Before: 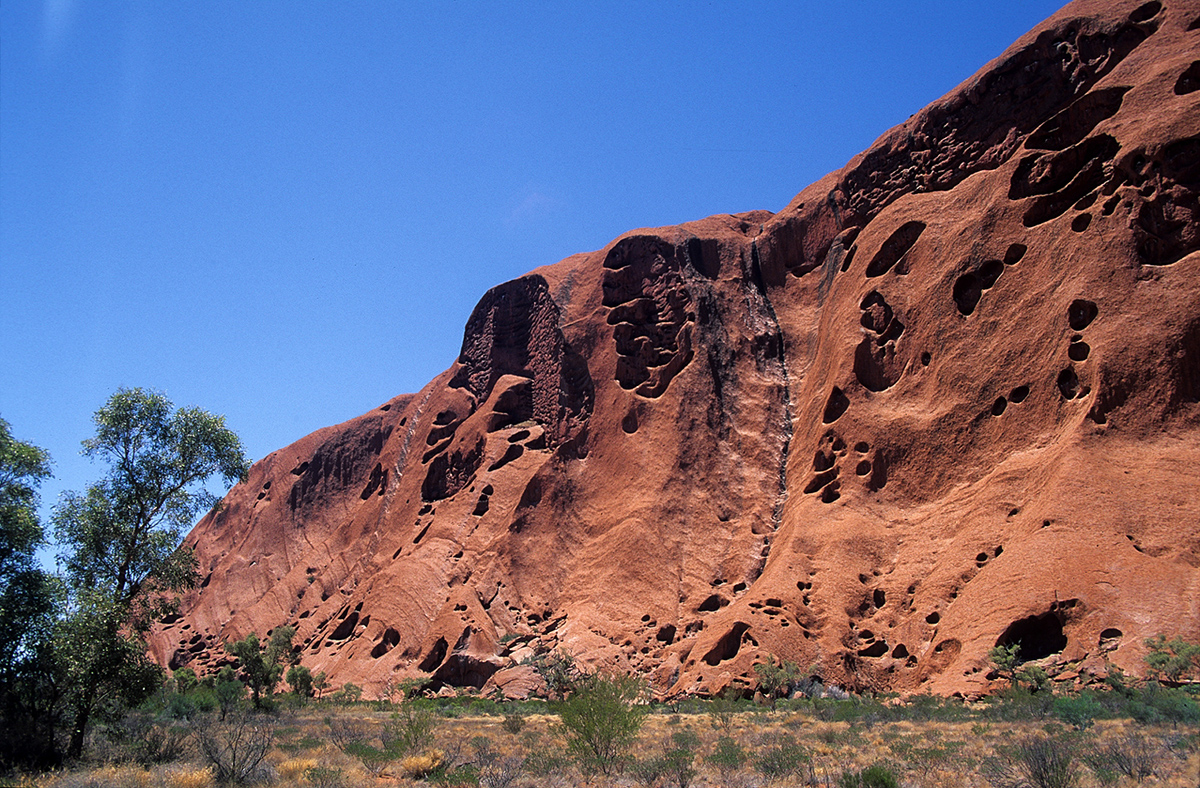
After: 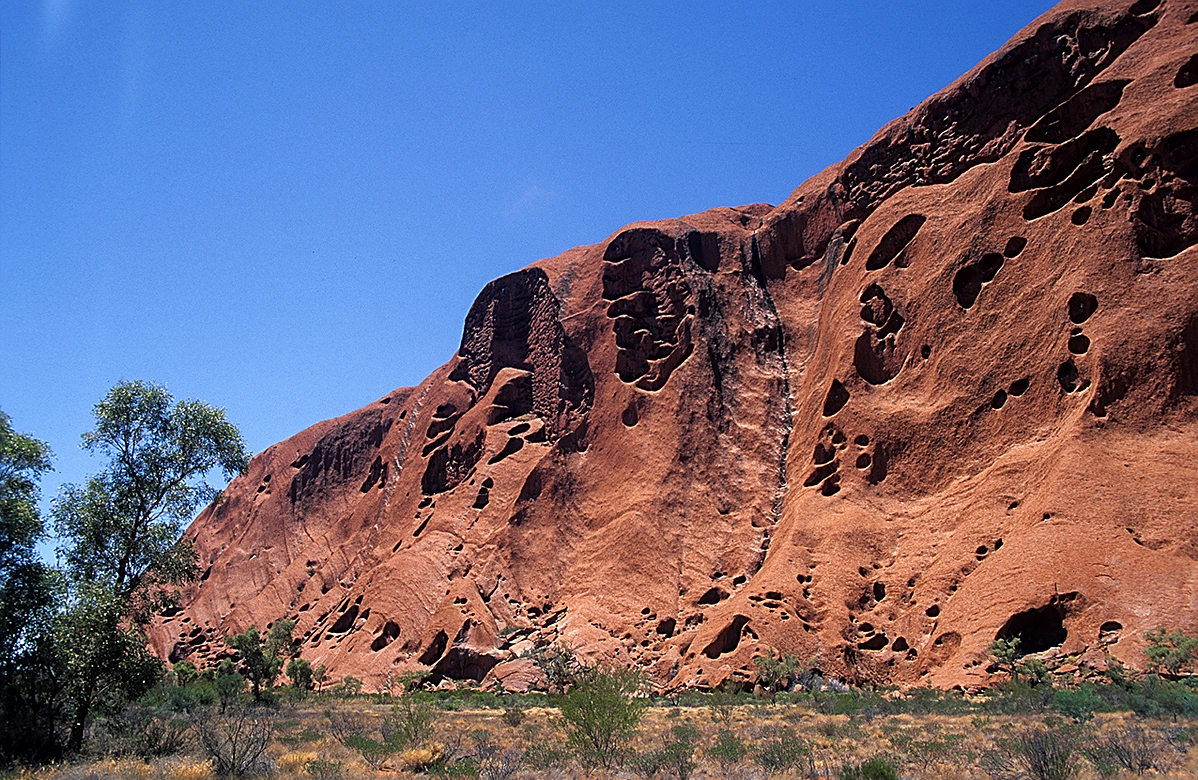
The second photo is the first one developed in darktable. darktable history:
local contrast: mode bilateral grid, contrast 10, coarseness 25, detail 111%, midtone range 0.2
crop: top 0.95%, right 0.116%
sharpen: on, module defaults
